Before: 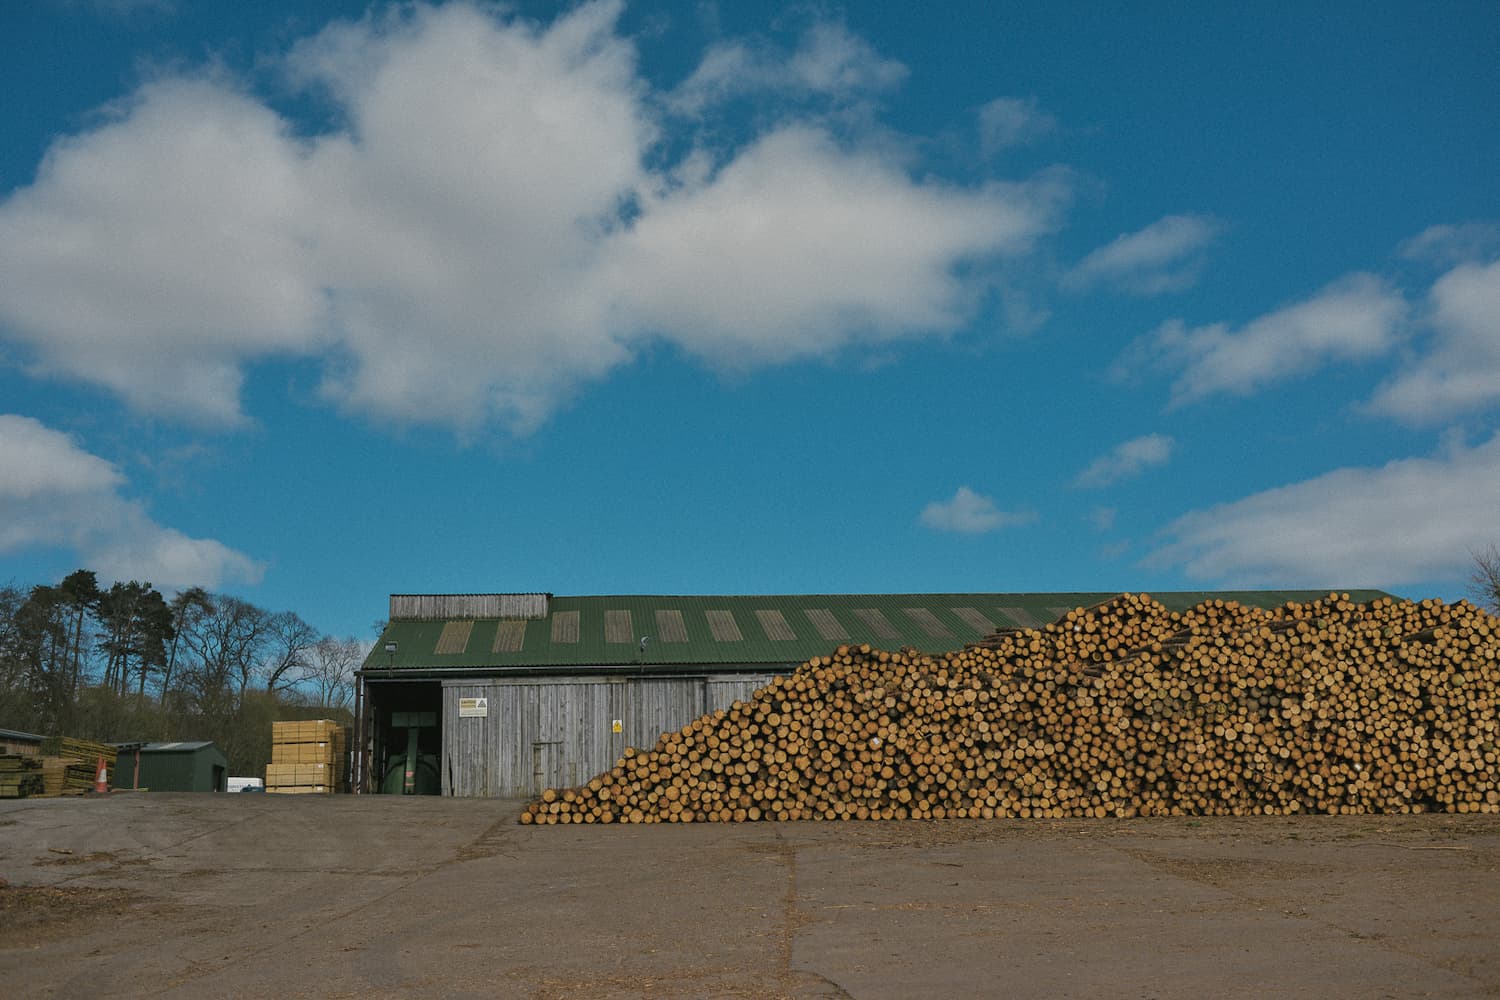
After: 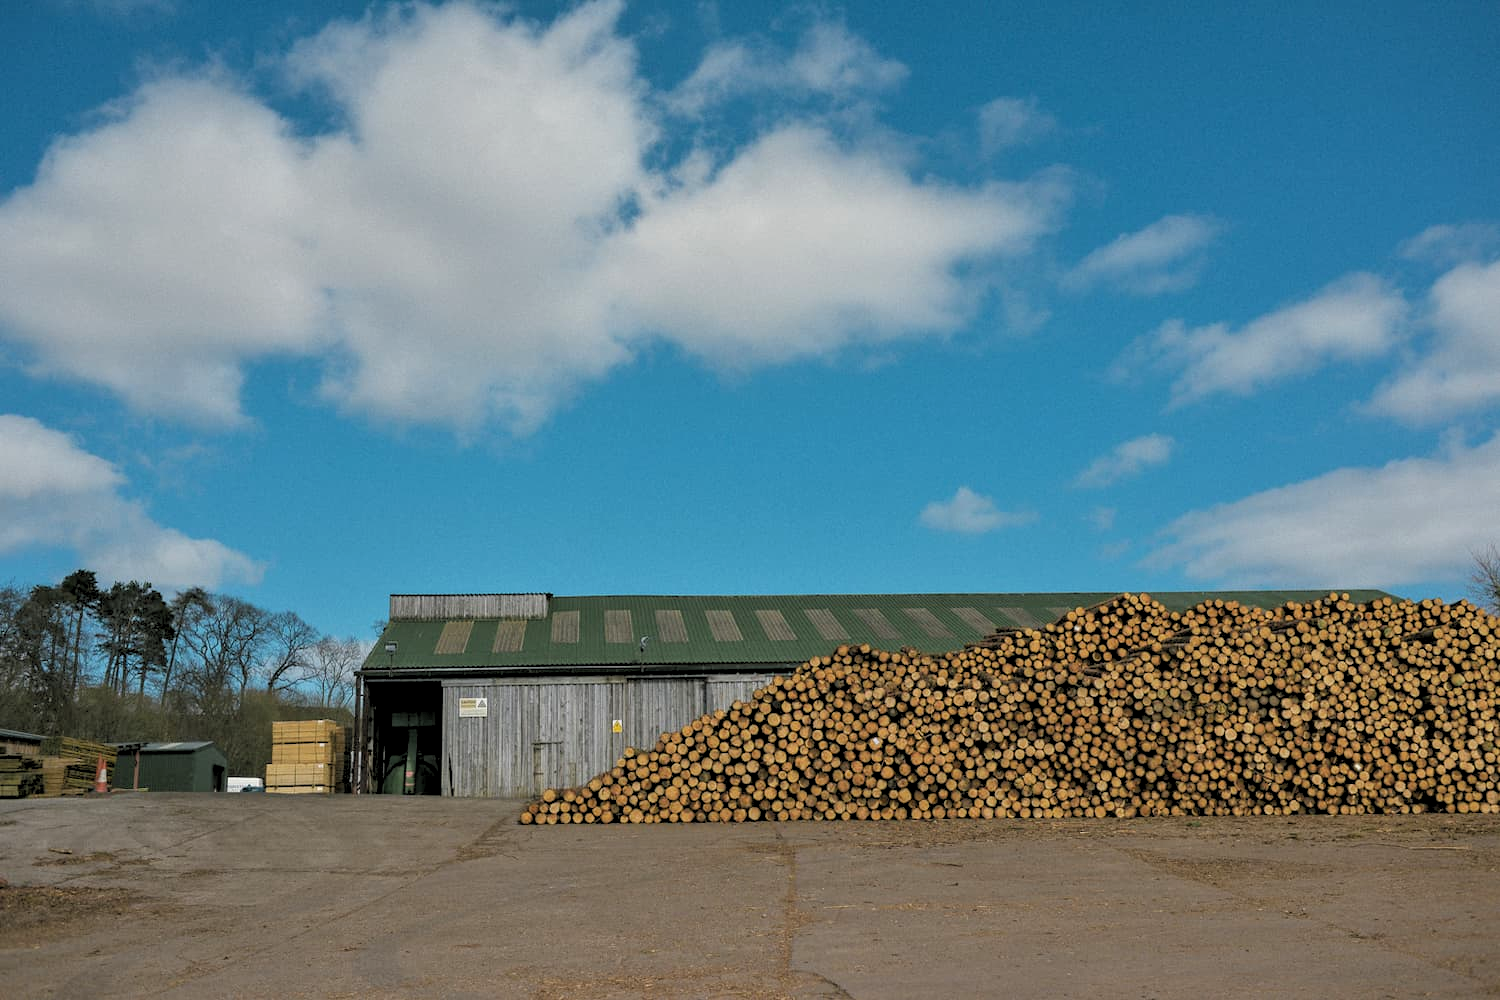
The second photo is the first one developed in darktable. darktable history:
exposure: exposure 0.2 EV, compensate highlight preservation false
rgb levels: levels [[0.013, 0.434, 0.89], [0, 0.5, 1], [0, 0.5, 1]]
